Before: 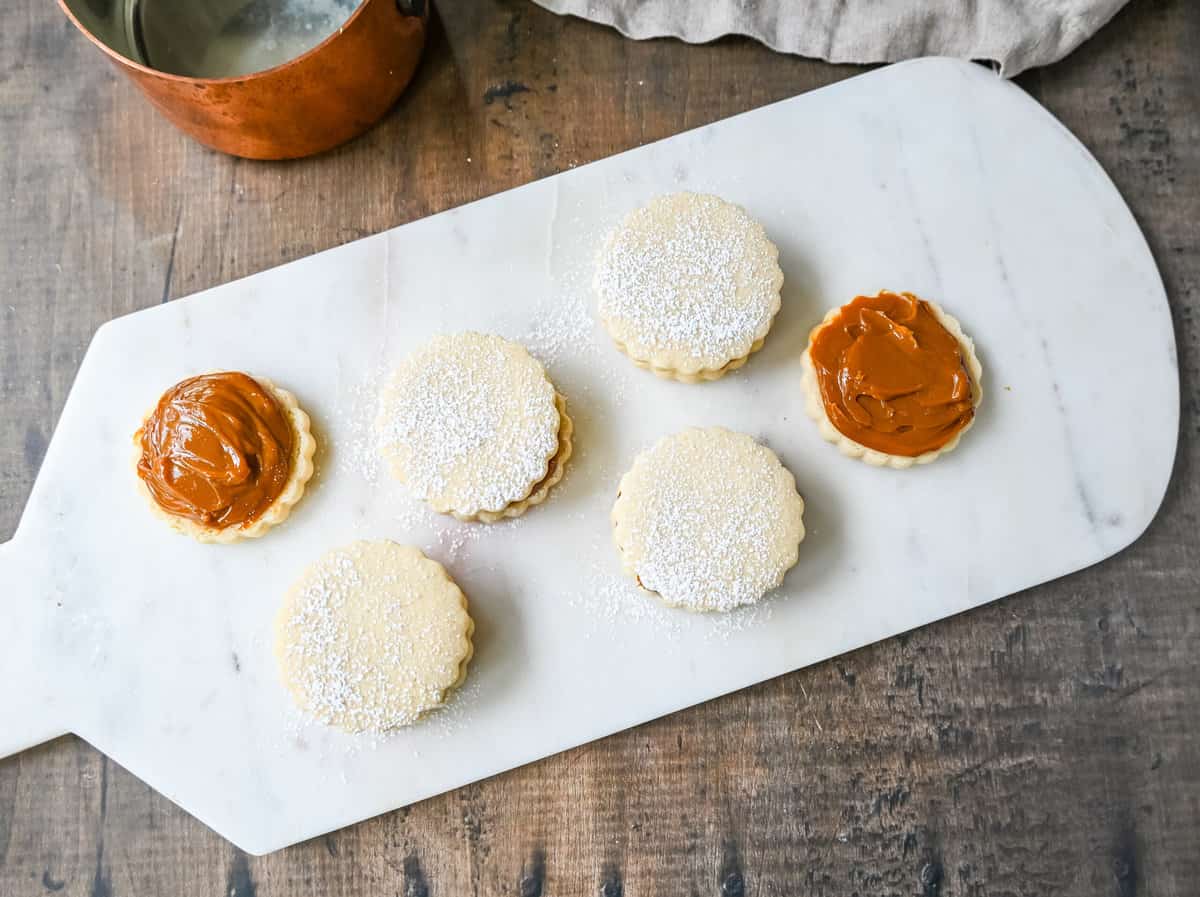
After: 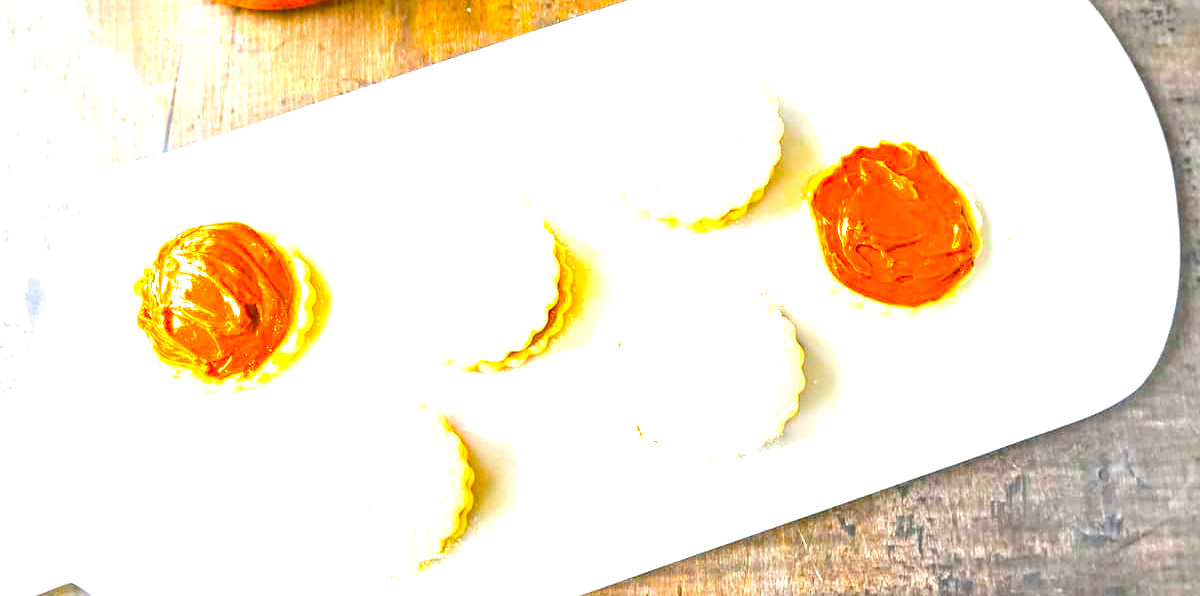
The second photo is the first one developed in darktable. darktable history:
color balance: input saturation 134.34%, contrast -10.04%, contrast fulcrum 19.67%, output saturation 133.51%
exposure: black level correction 0, exposure 2 EV, compensate highlight preservation false
crop: top 16.727%, bottom 16.727%
